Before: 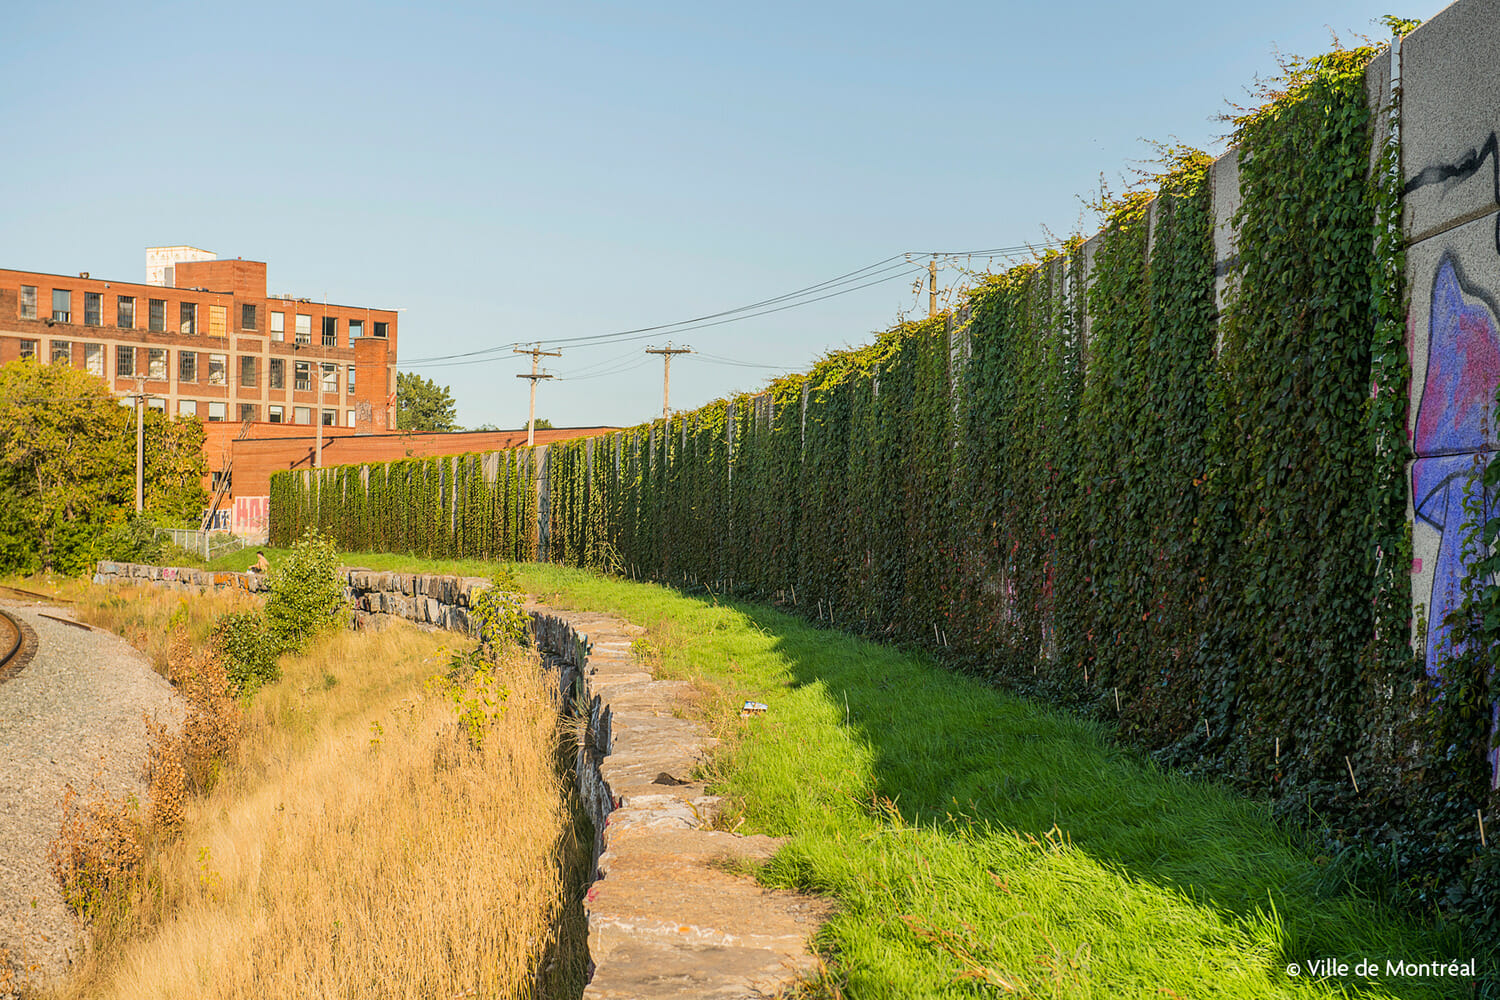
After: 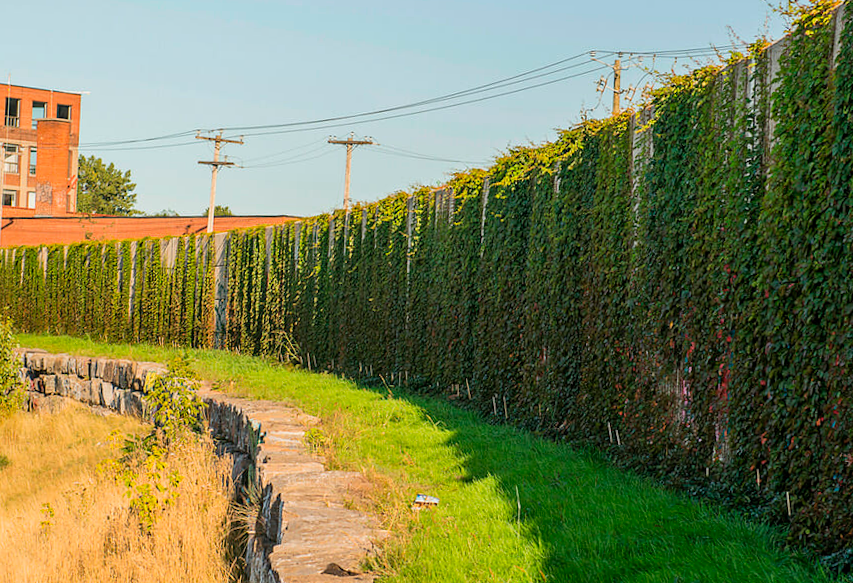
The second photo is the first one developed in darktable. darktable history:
rotate and perspective: rotation 1.72°, automatic cropping off
crop and rotate: left 22.13%, top 22.054%, right 22.026%, bottom 22.102%
